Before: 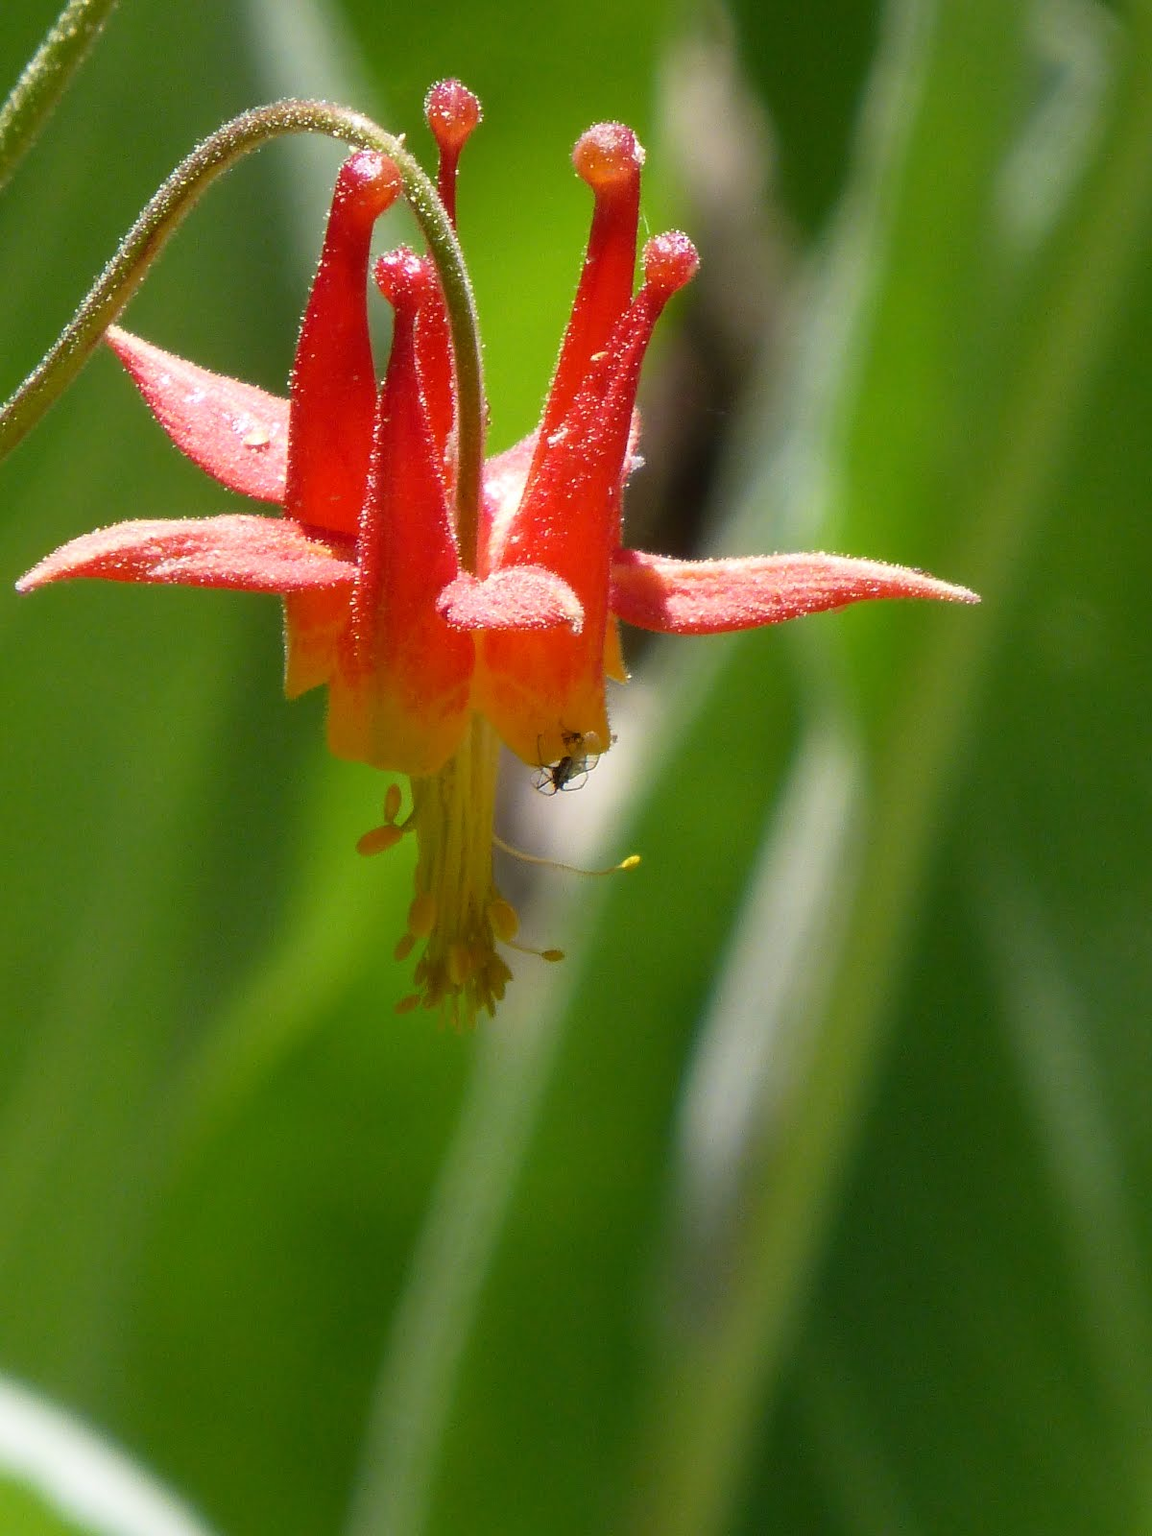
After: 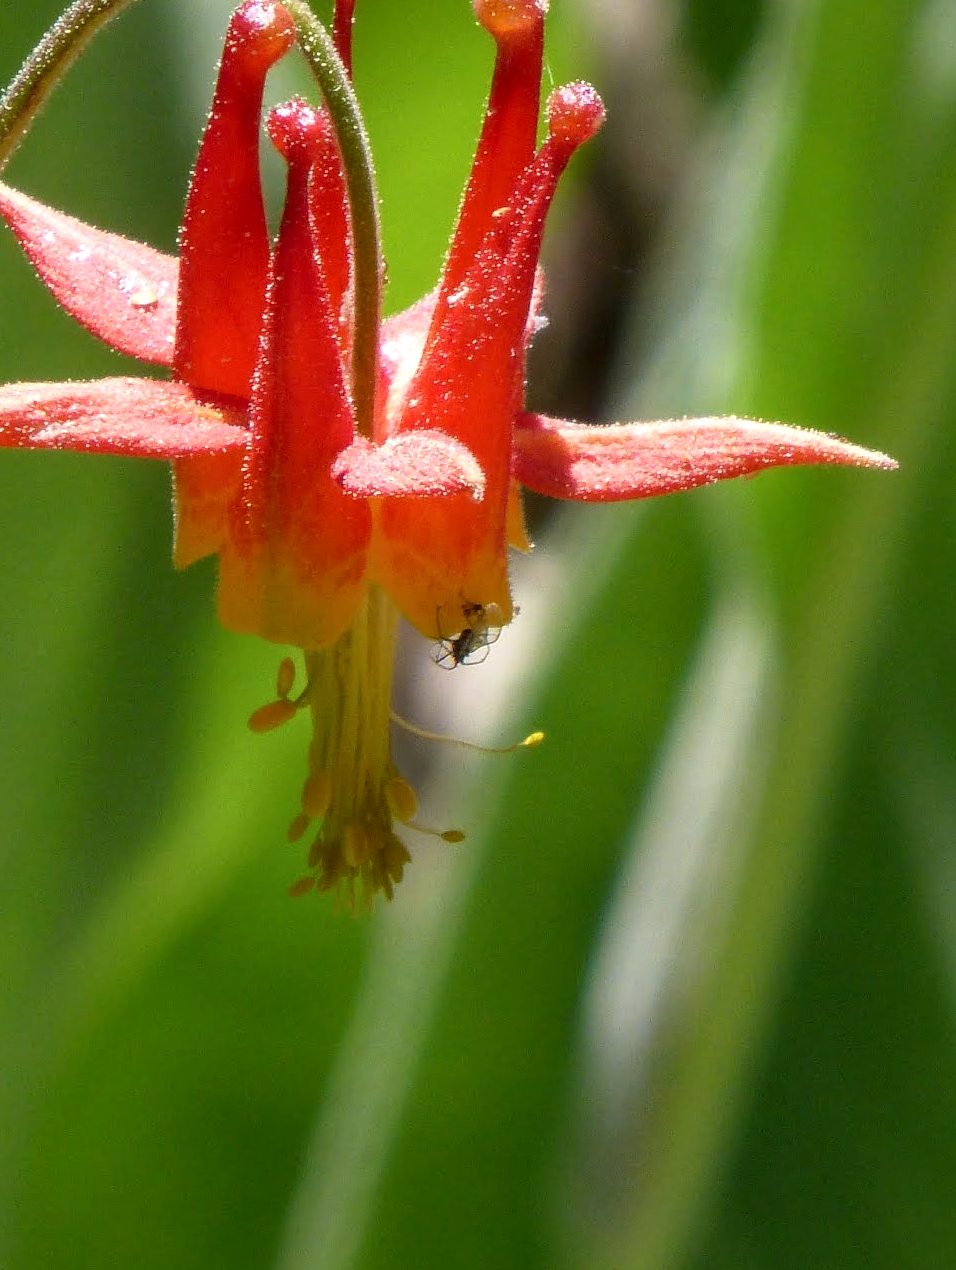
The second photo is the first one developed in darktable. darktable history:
crop and rotate: left 10.327%, top 10.046%, right 9.934%, bottom 10.573%
local contrast: on, module defaults
